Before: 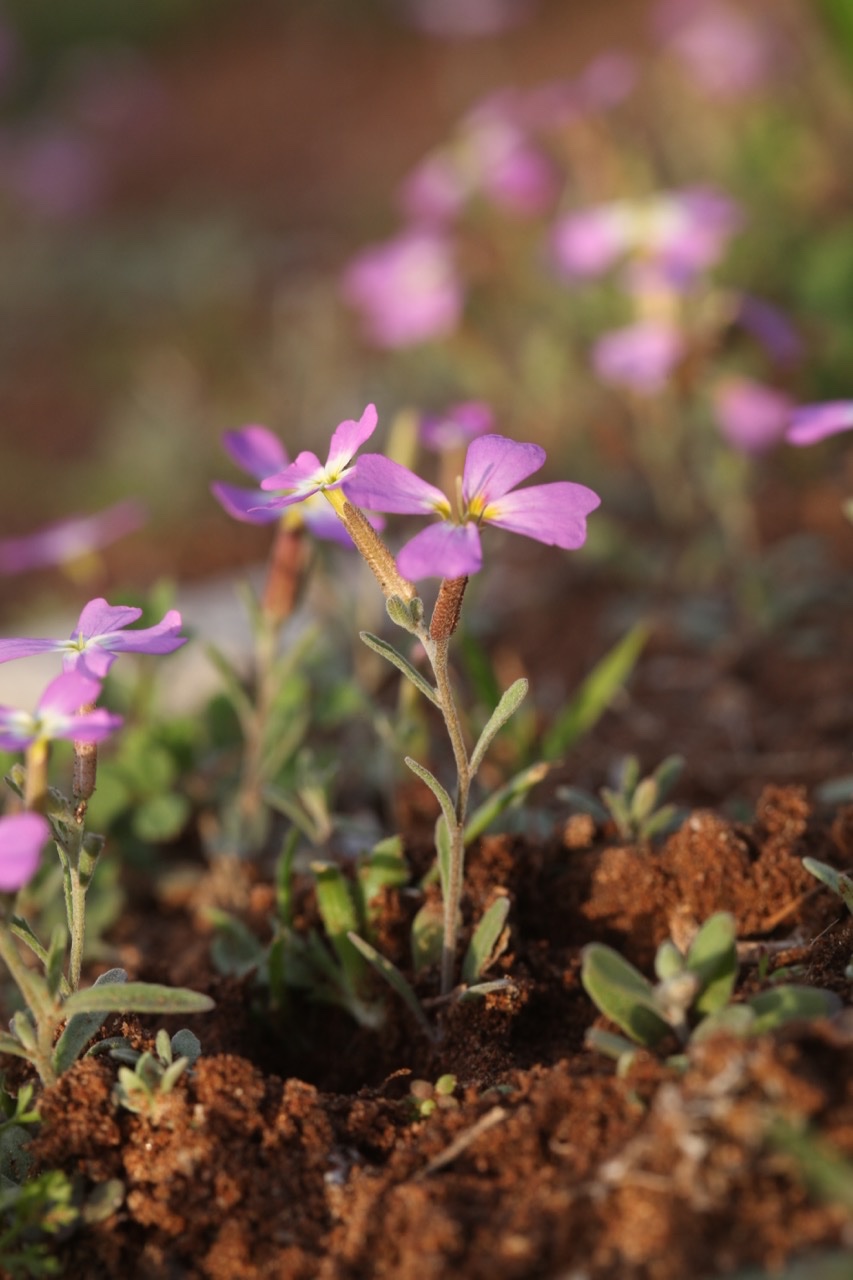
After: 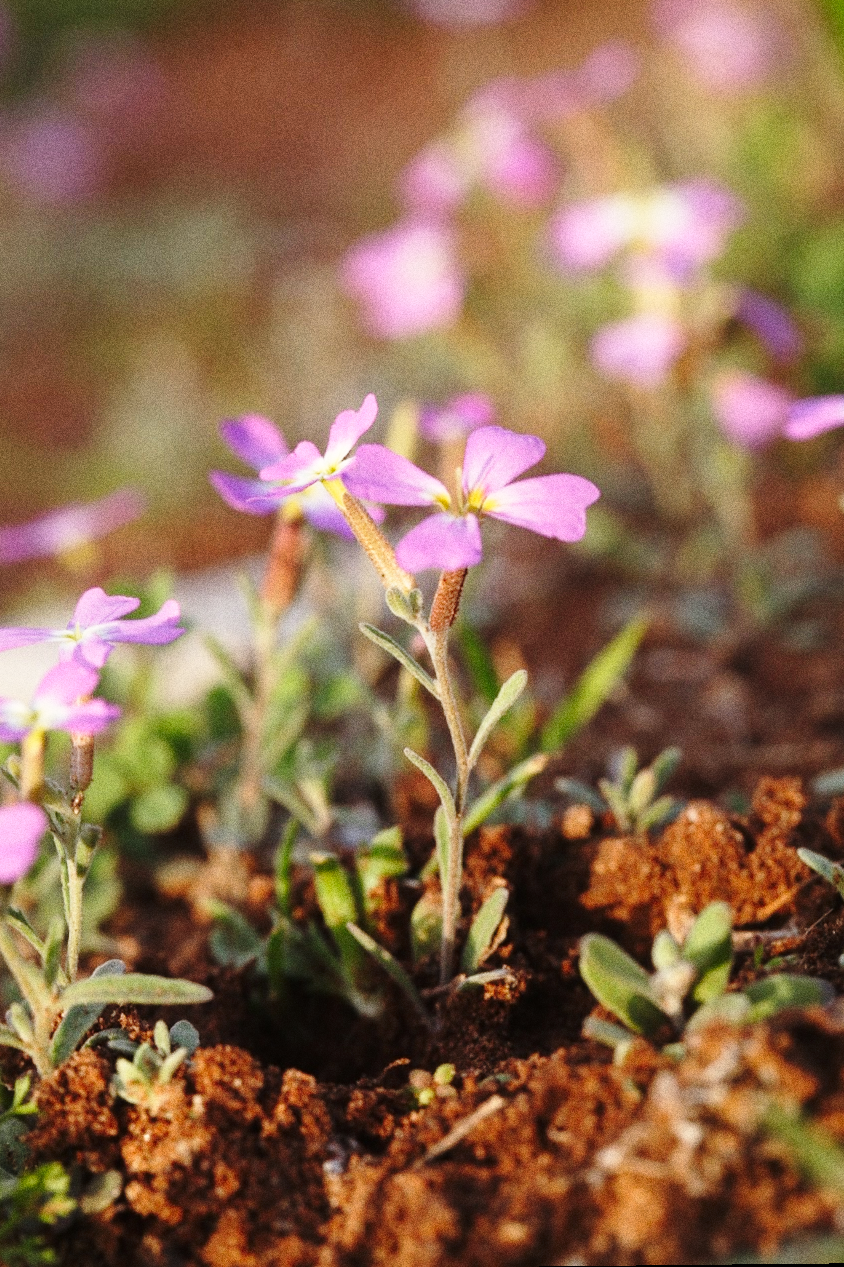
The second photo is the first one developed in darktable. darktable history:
grain: coarseness 0.09 ISO, strength 40%
rotate and perspective: rotation 0.174°, lens shift (vertical) 0.013, lens shift (horizontal) 0.019, shear 0.001, automatic cropping original format, crop left 0.007, crop right 0.991, crop top 0.016, crop bottom 0.997
base curve: curves: ch0 [(0, 0) (0.028, 0.03) (0.121, 0.232) (0.46, 0.748) (0.859, 0.968) (1, 1)], preserve colors none
